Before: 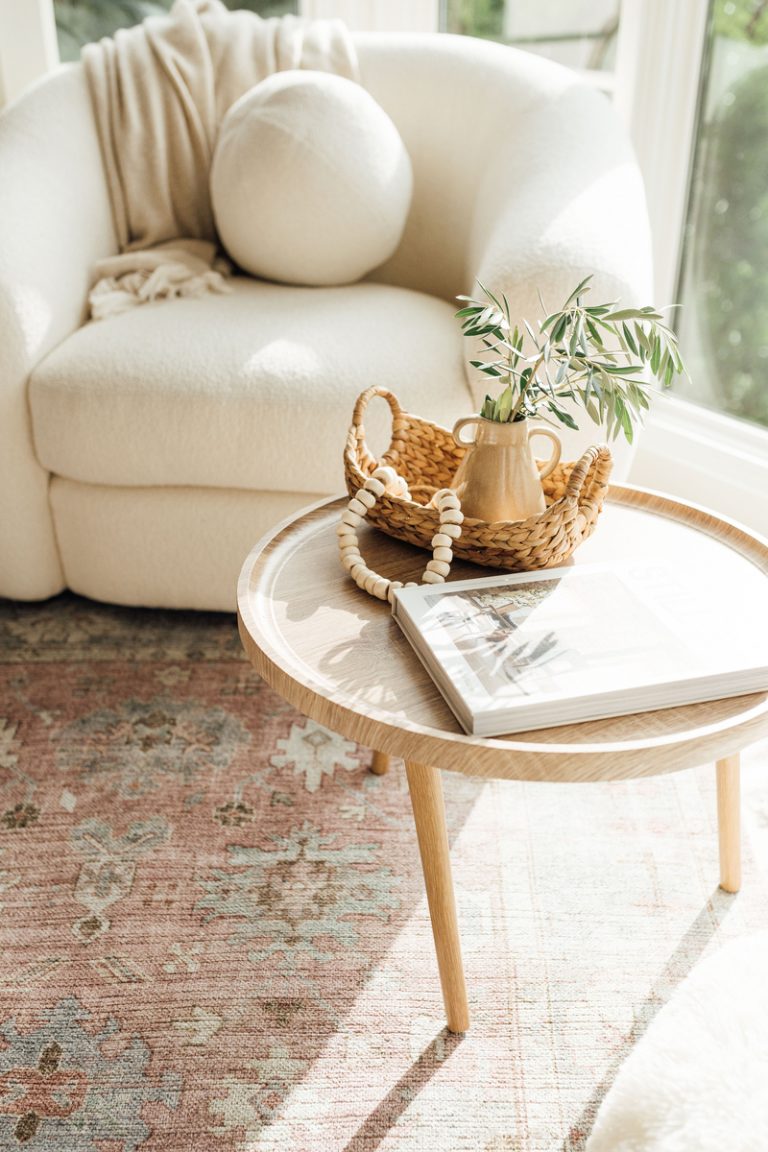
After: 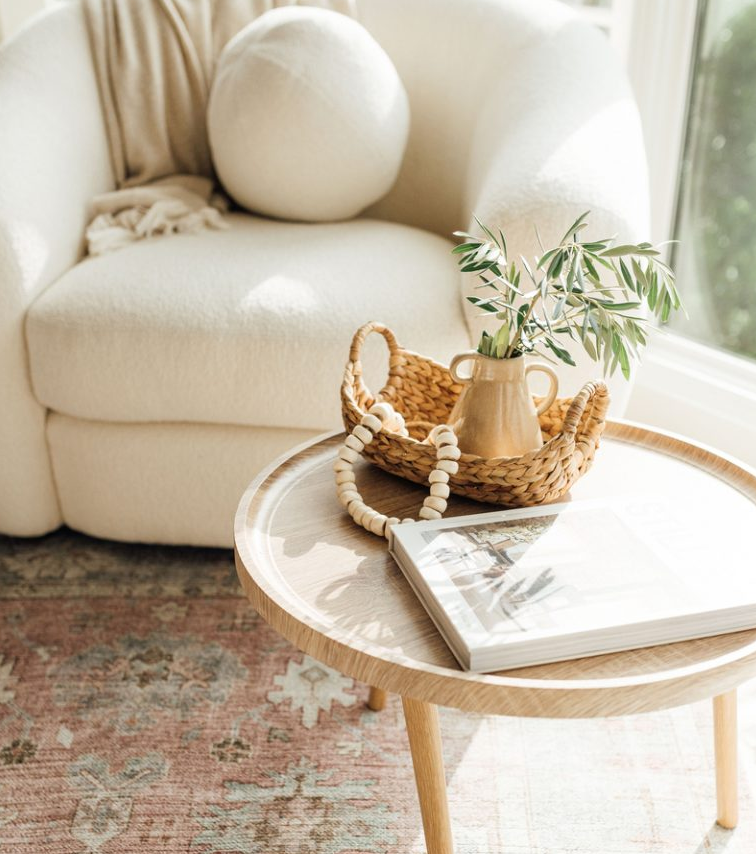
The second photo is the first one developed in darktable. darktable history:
crop: left 0.396%, top 5.565%, bottom 19.891%
